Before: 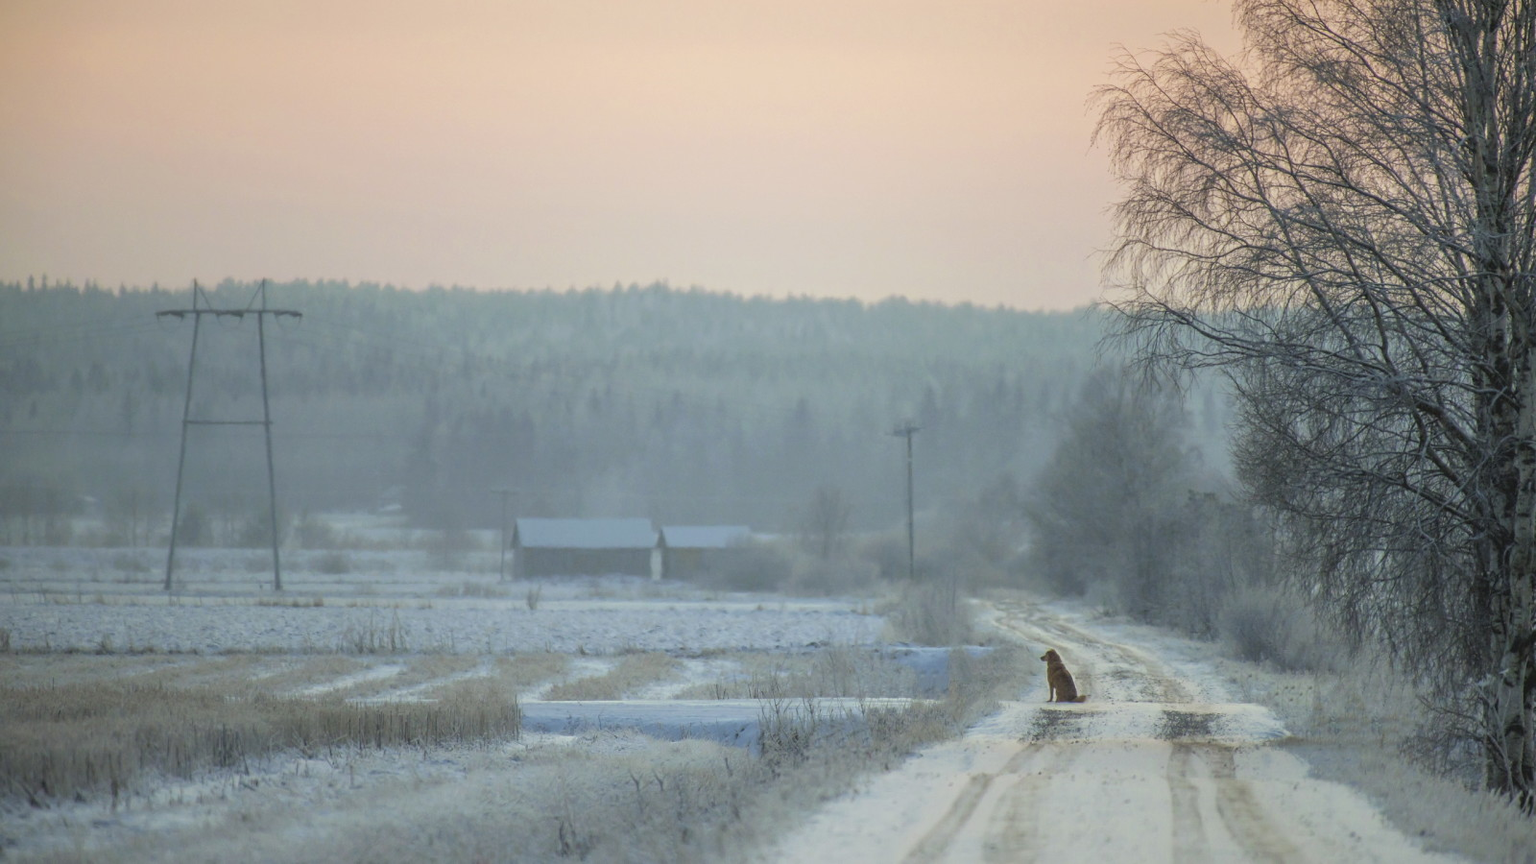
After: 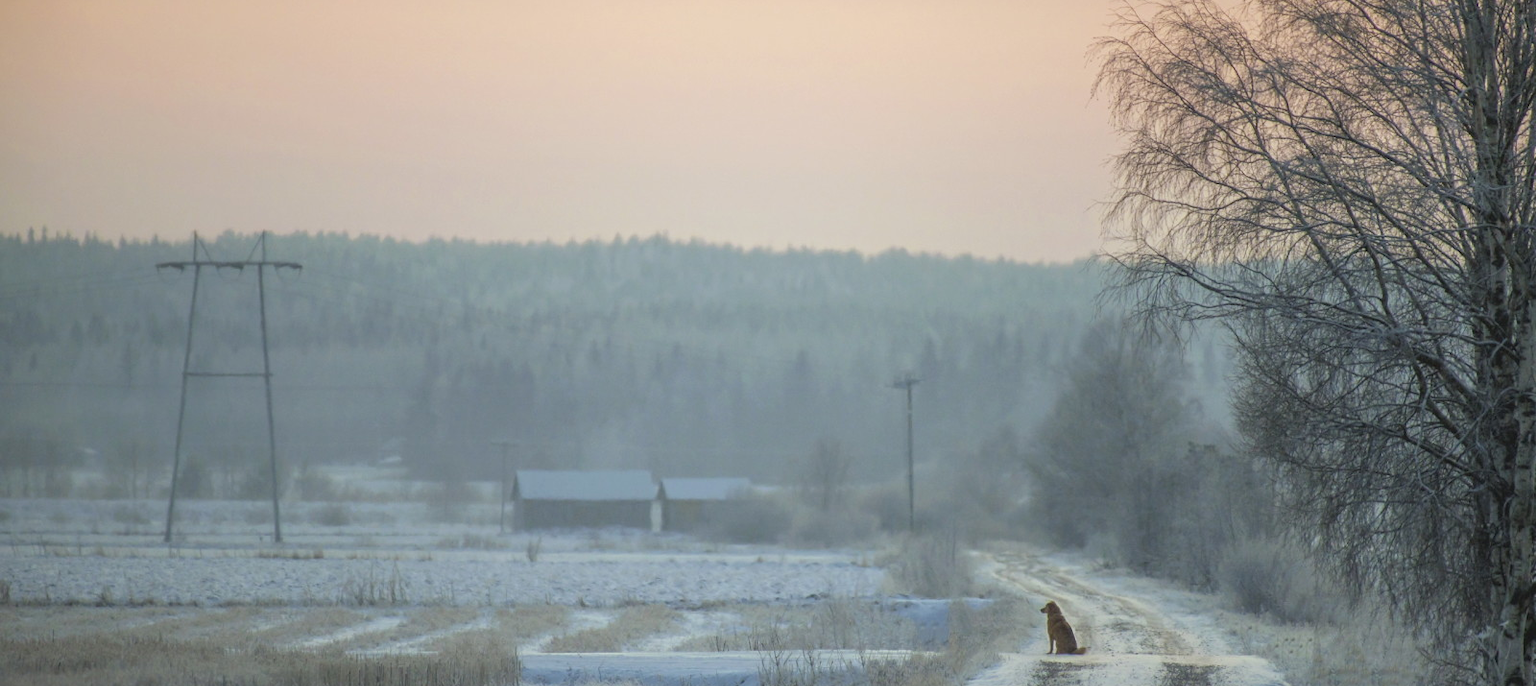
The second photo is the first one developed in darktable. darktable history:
exposure: compensate highlight preservation false
crop and rotate: top 5.662%, bottom 14.791%
